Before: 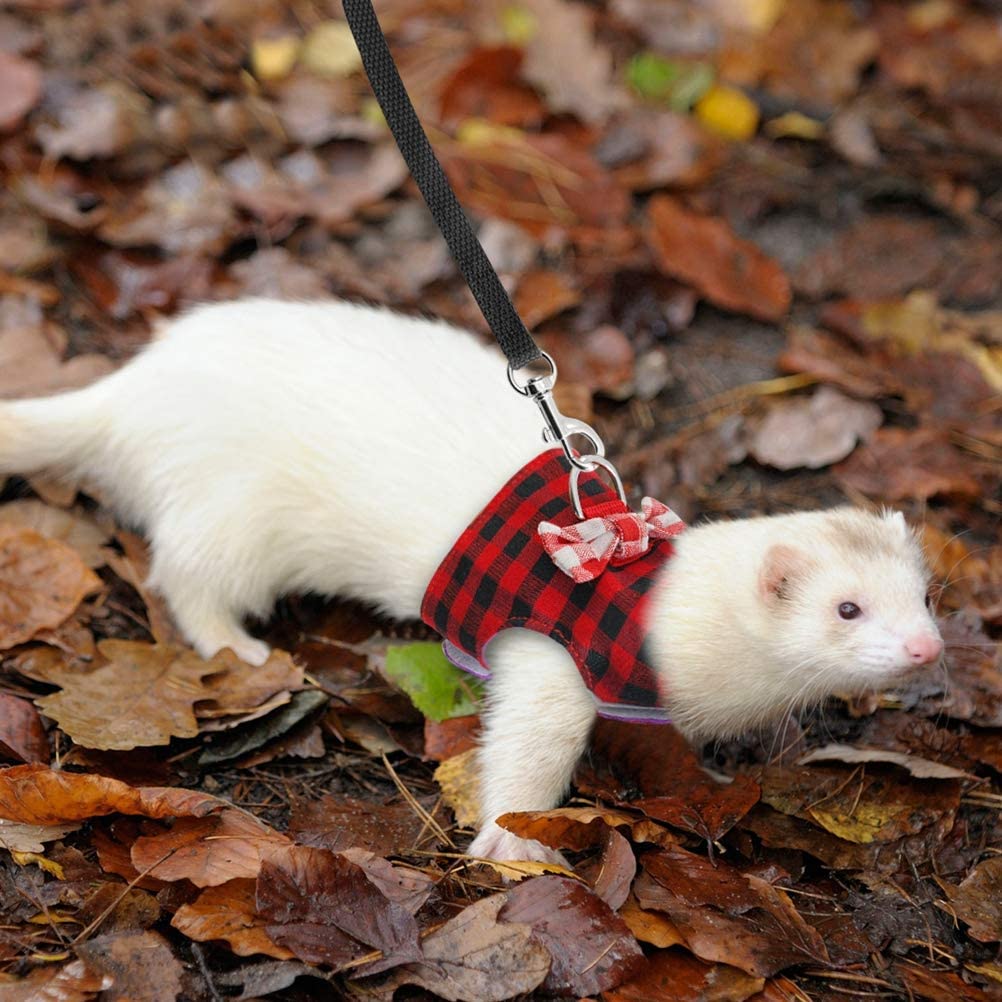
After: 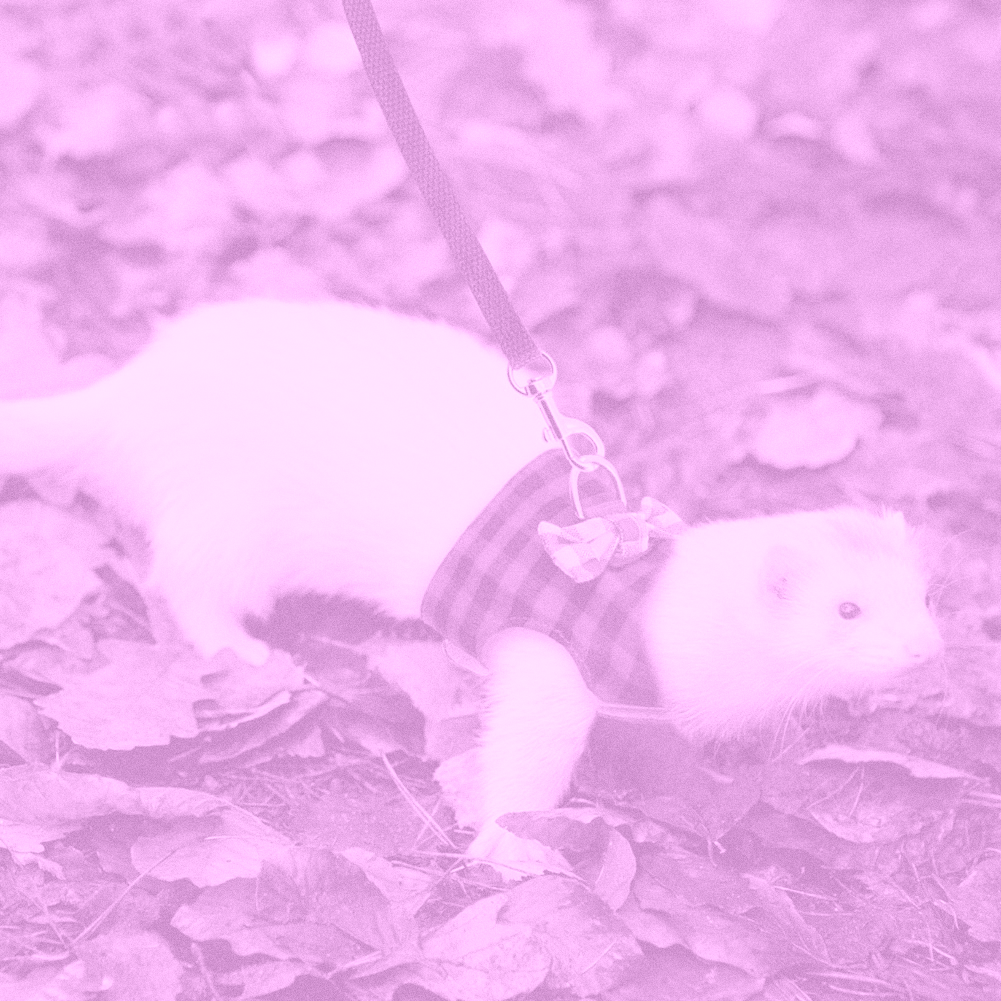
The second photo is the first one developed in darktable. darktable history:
grain: coarseness 0.09 ISO
colorize: hue 331.2°, saturation 75%, source mix 30.28%, lightness 70.52%, version 1
